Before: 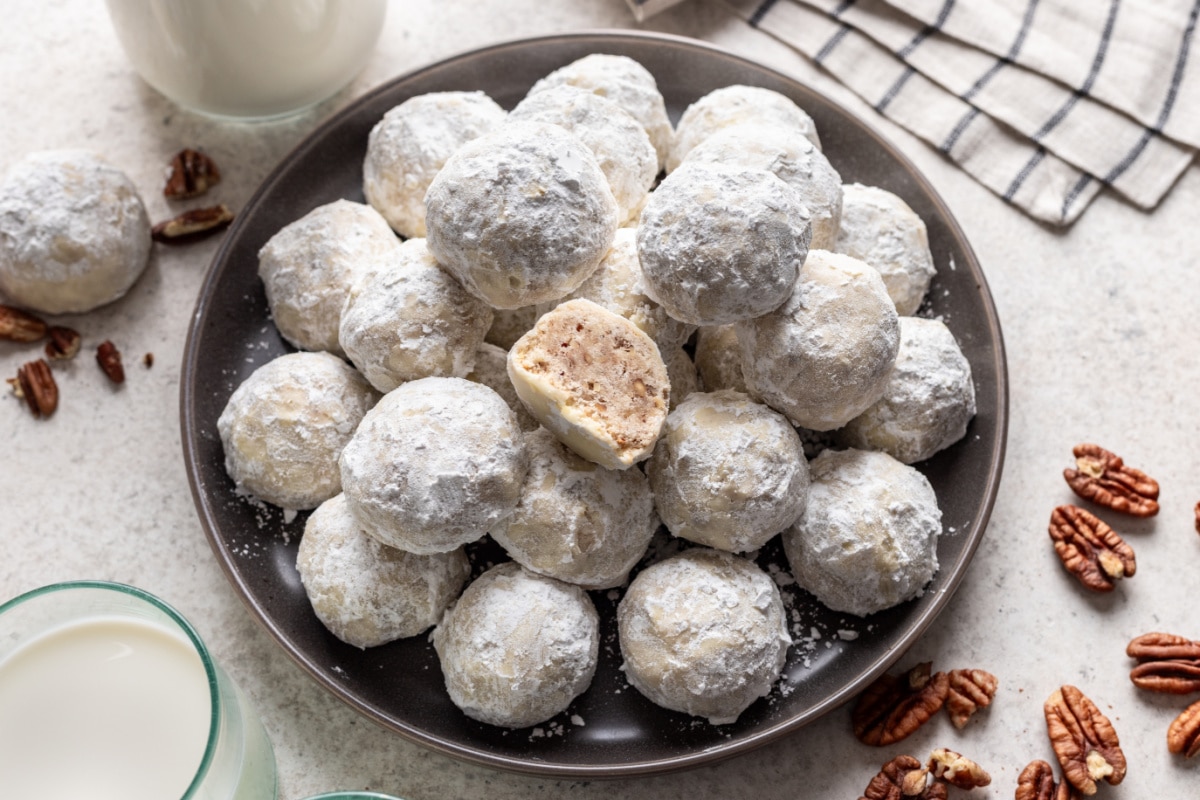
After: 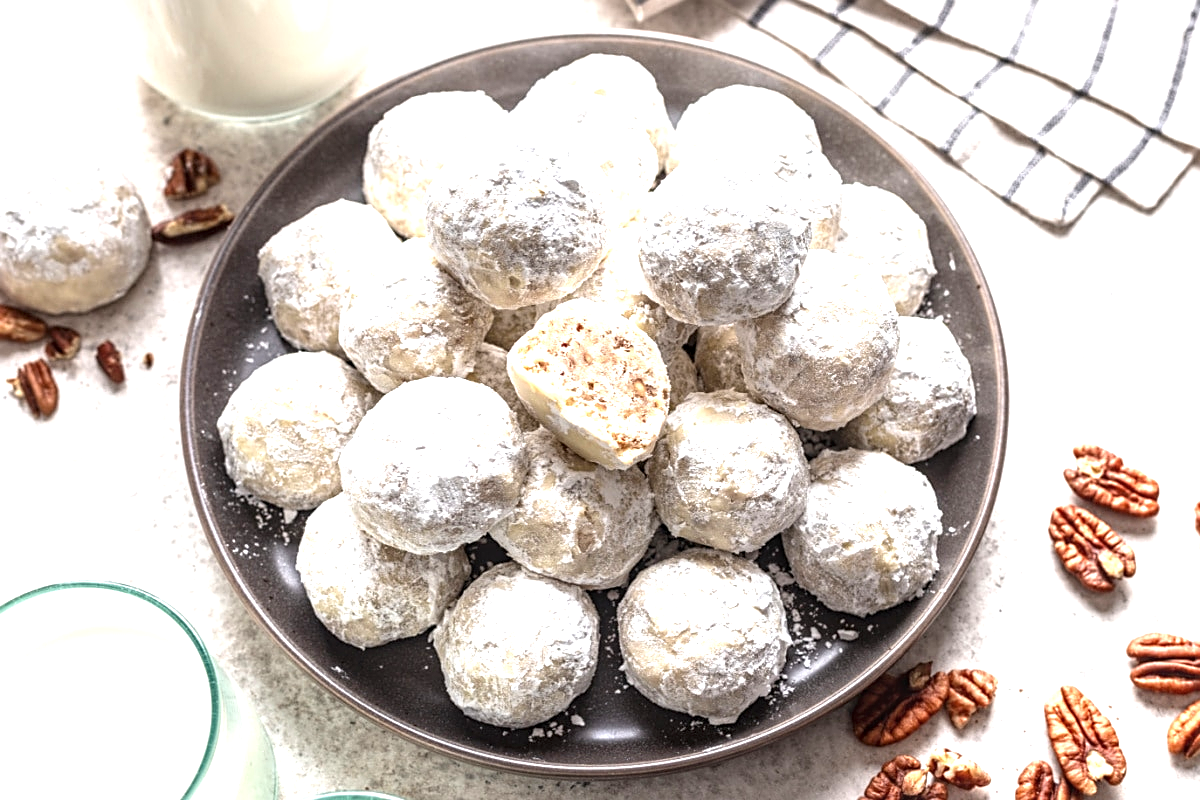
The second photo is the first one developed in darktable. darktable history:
exposure: black level correction 0, exposure 1.2 EV, compensate exposure bias true, compensate highlight preservation false
local contrast: on, module defaults
sharpen: radius 1.967
